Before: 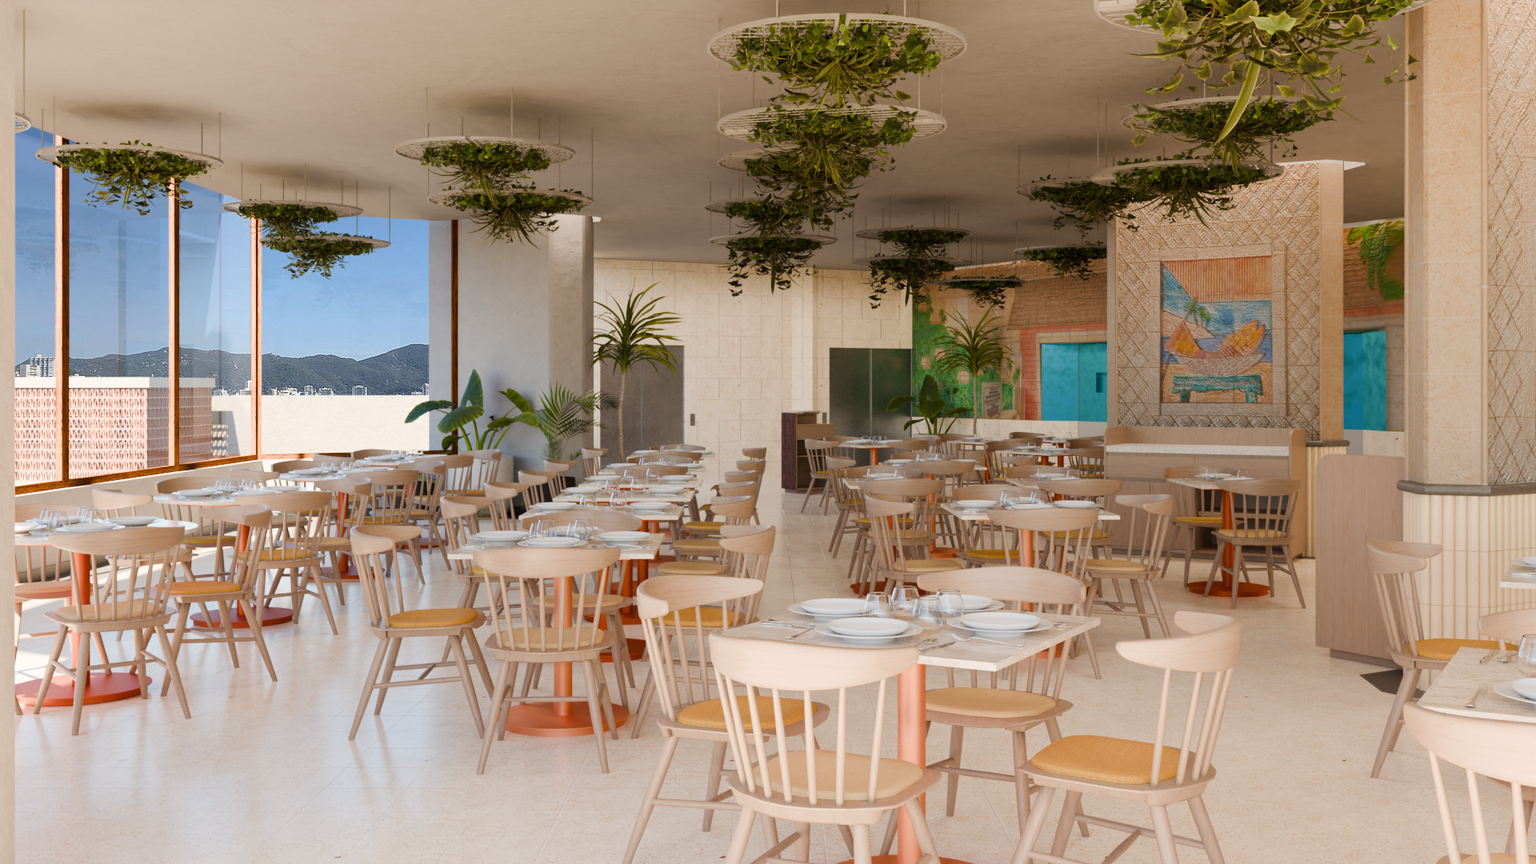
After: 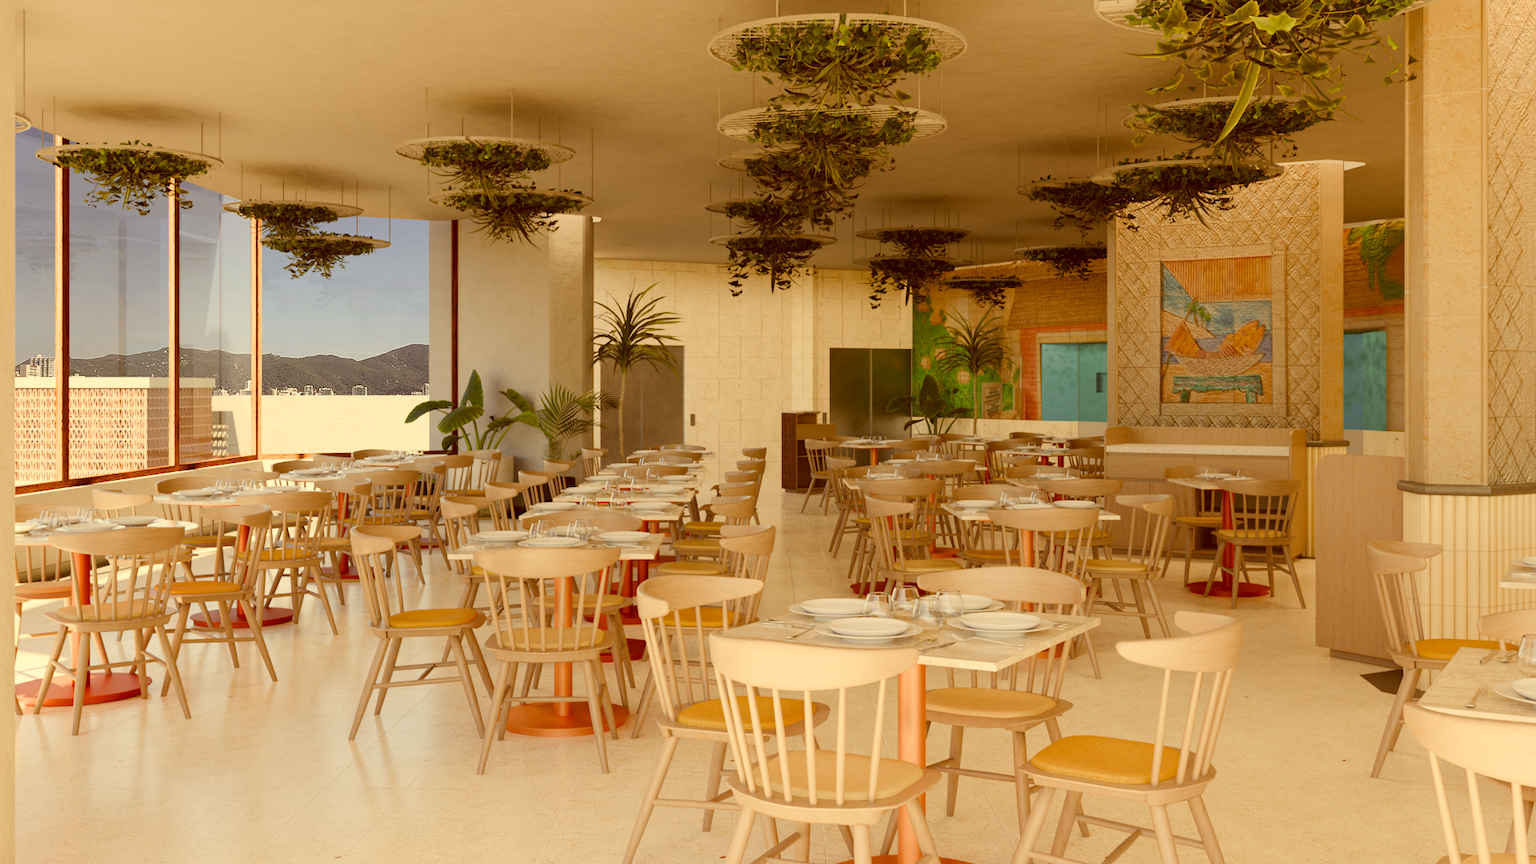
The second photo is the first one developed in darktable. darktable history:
color correction: highlights a* 1.07, highlights b* 24.8, shadows a* 15.23, shadows b* 24.92
